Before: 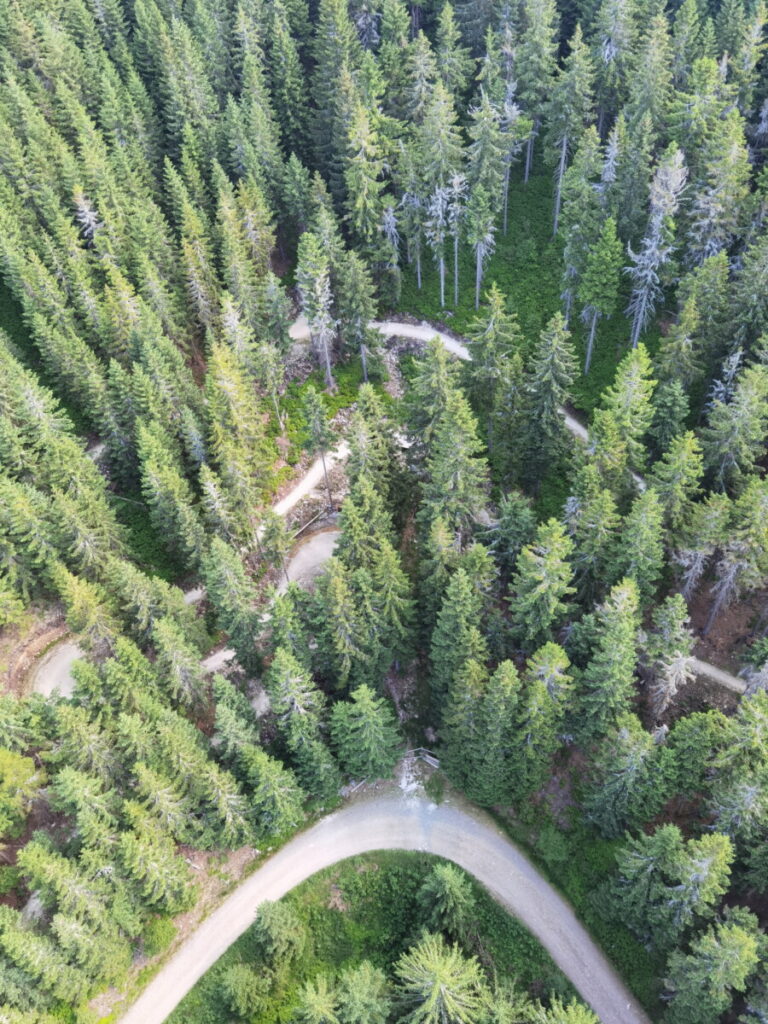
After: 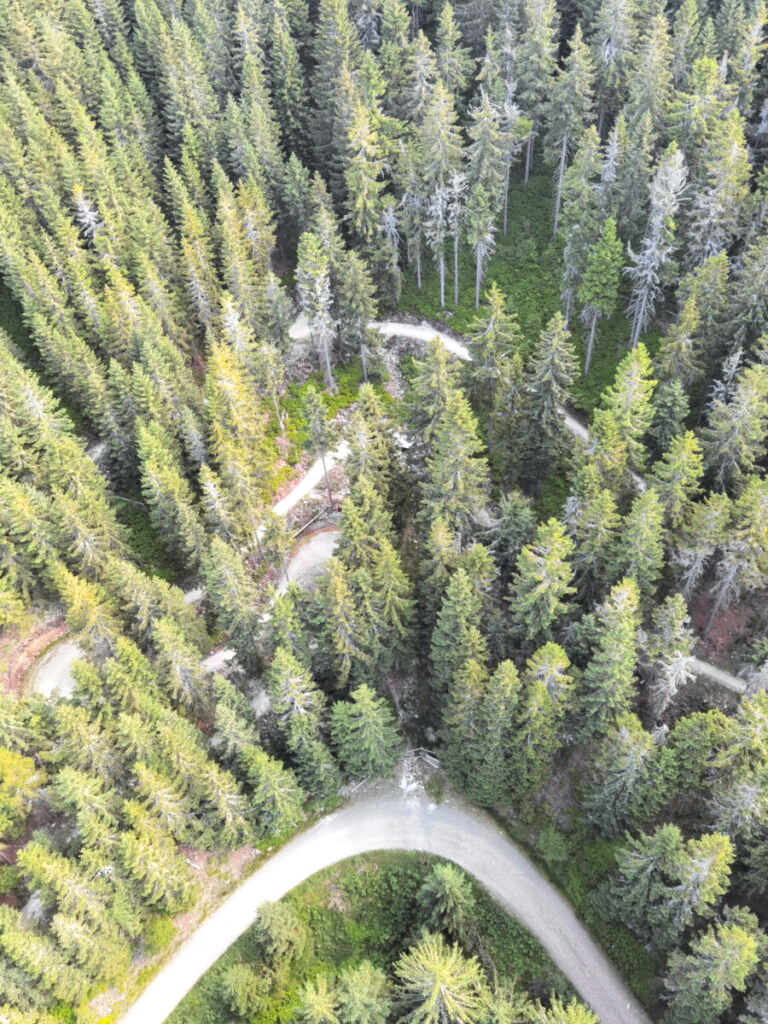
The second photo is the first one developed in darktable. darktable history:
tone curve: curves: ch0 [(0, 0.012) (0.036, 0.035) (0.274, 0.288) (0.504, 0.536) (0.844, 0.84) (1, 0.983)]; ch1 [(0, 0) (0.389, 0.403) (0.462, 0.486) (0.499, 0.498) (0.511, 0.502) (0.536, 0.547) (0.579, 0.578) (0.626, 0.645) (0.749, 0.781) (1, 1)]; ch2 [(0, 0) (0.457, 0.486) (0.5, 0.5) (0.557, 0.561) (0.614, 0.622) (0.704, 0.732) (1, 1)], color space Lab, independent channels, preserve colors none
levels: black 3.91%, levels [0.016, 0.484, 0.953]
exposure: black level correction 0, exposure 0.199 EV, compensate highlight preservation false
local contrast: mode bilateral grid, contrast 99, coarseness 99, detail 90%, midtone range 0.2
